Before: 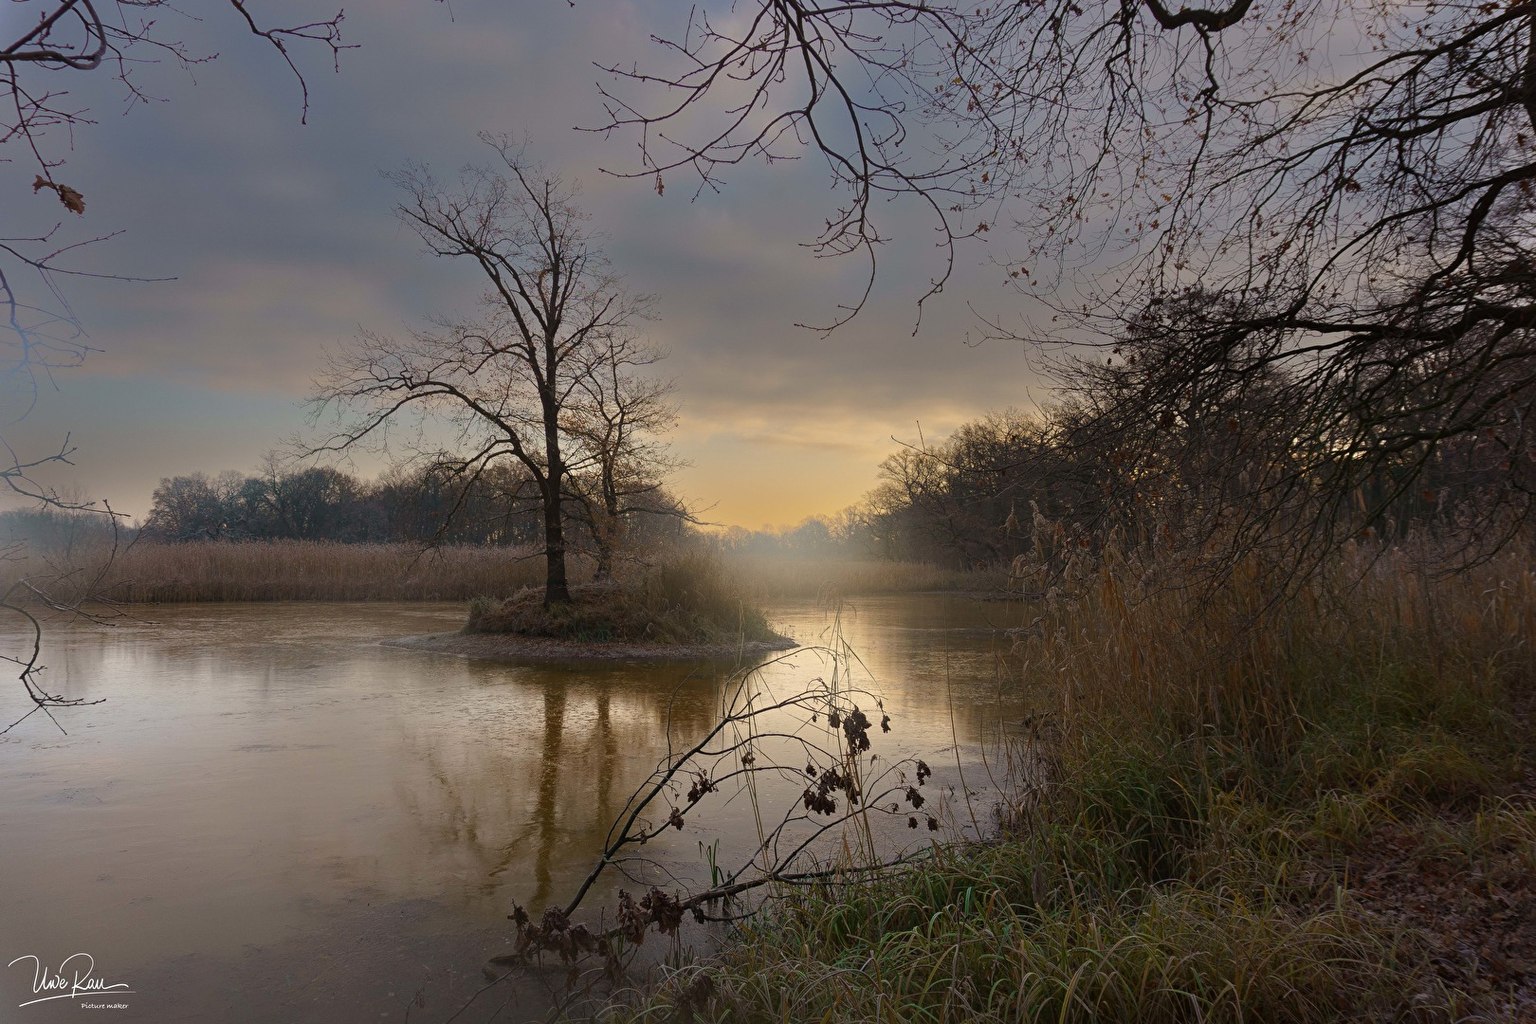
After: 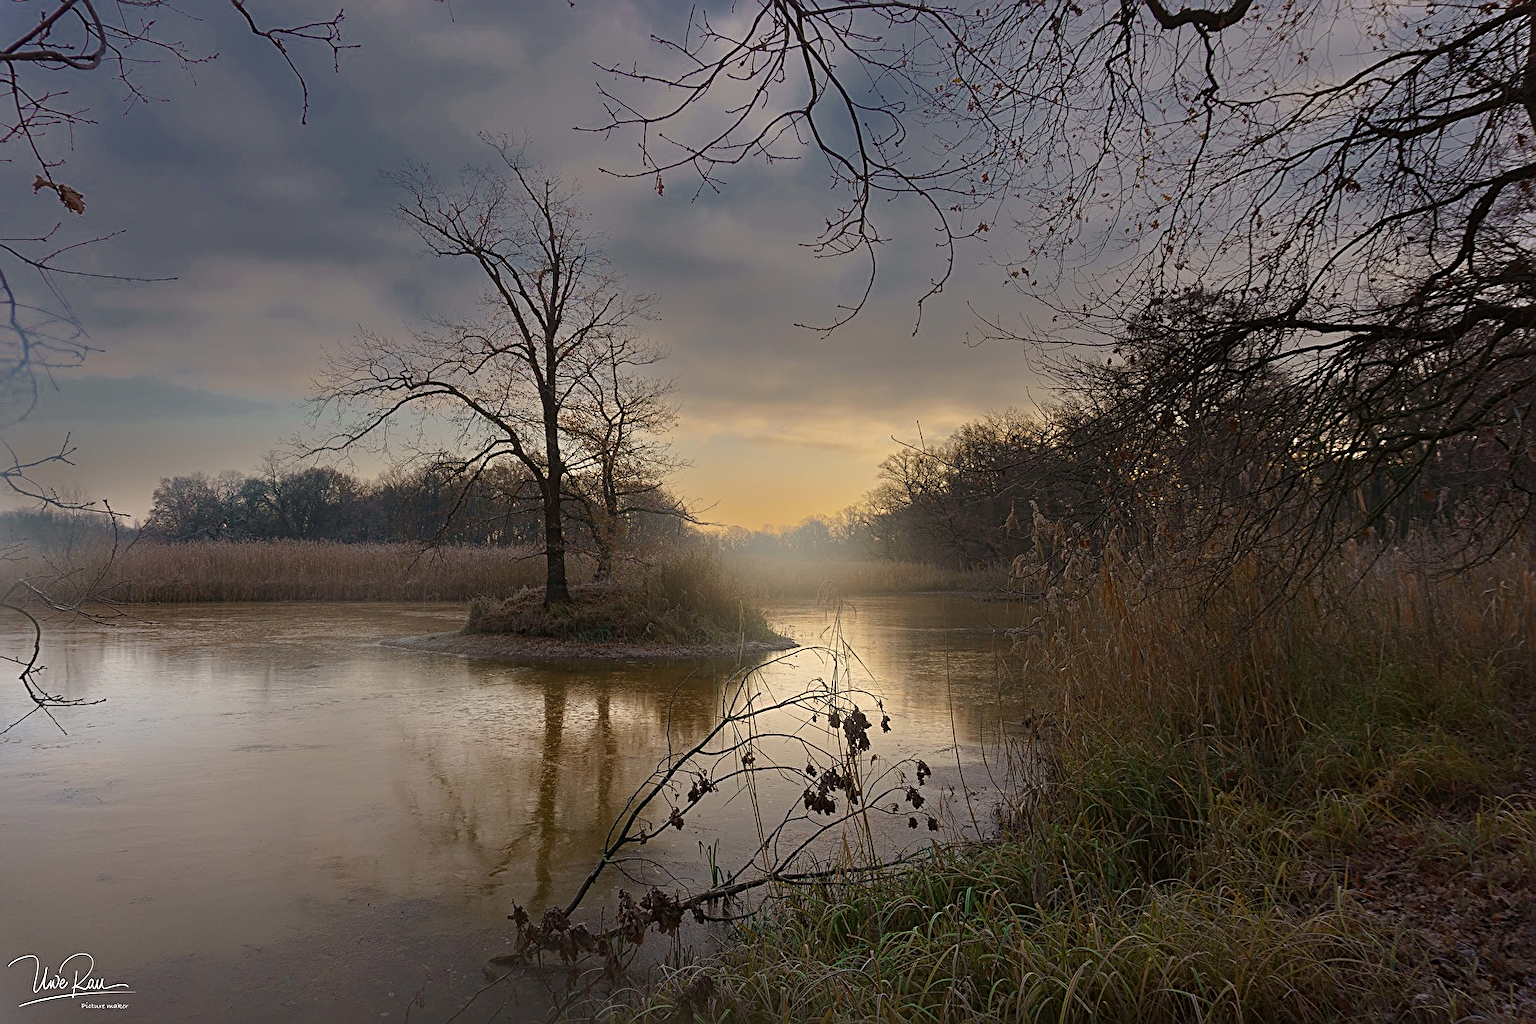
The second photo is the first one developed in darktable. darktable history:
color zones: curves: ch0 [(0, 0.497) (0.143, 0.5) (0.286, 0.5) (0.429, 0.483) (0.571, 0.116) (0.714, -0.006) (0.857, 0.28) (1, 0.497)]
sharpen: on, module defaults
